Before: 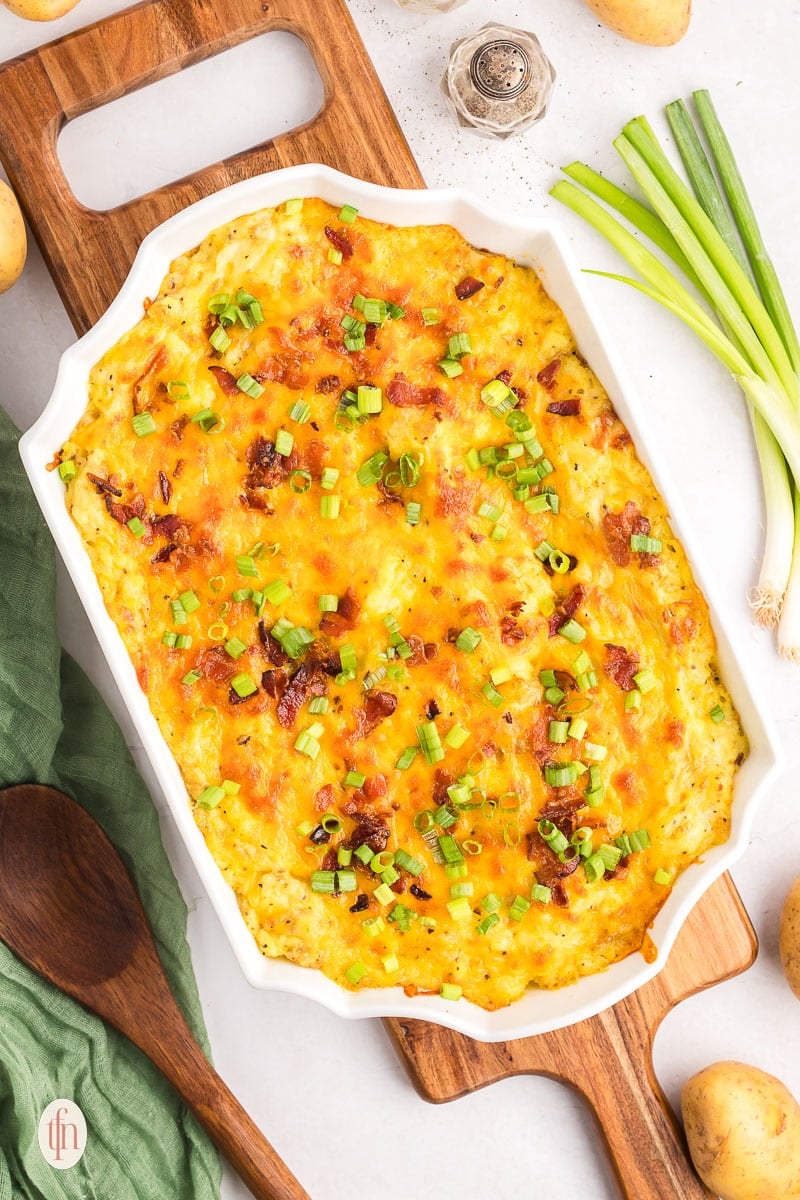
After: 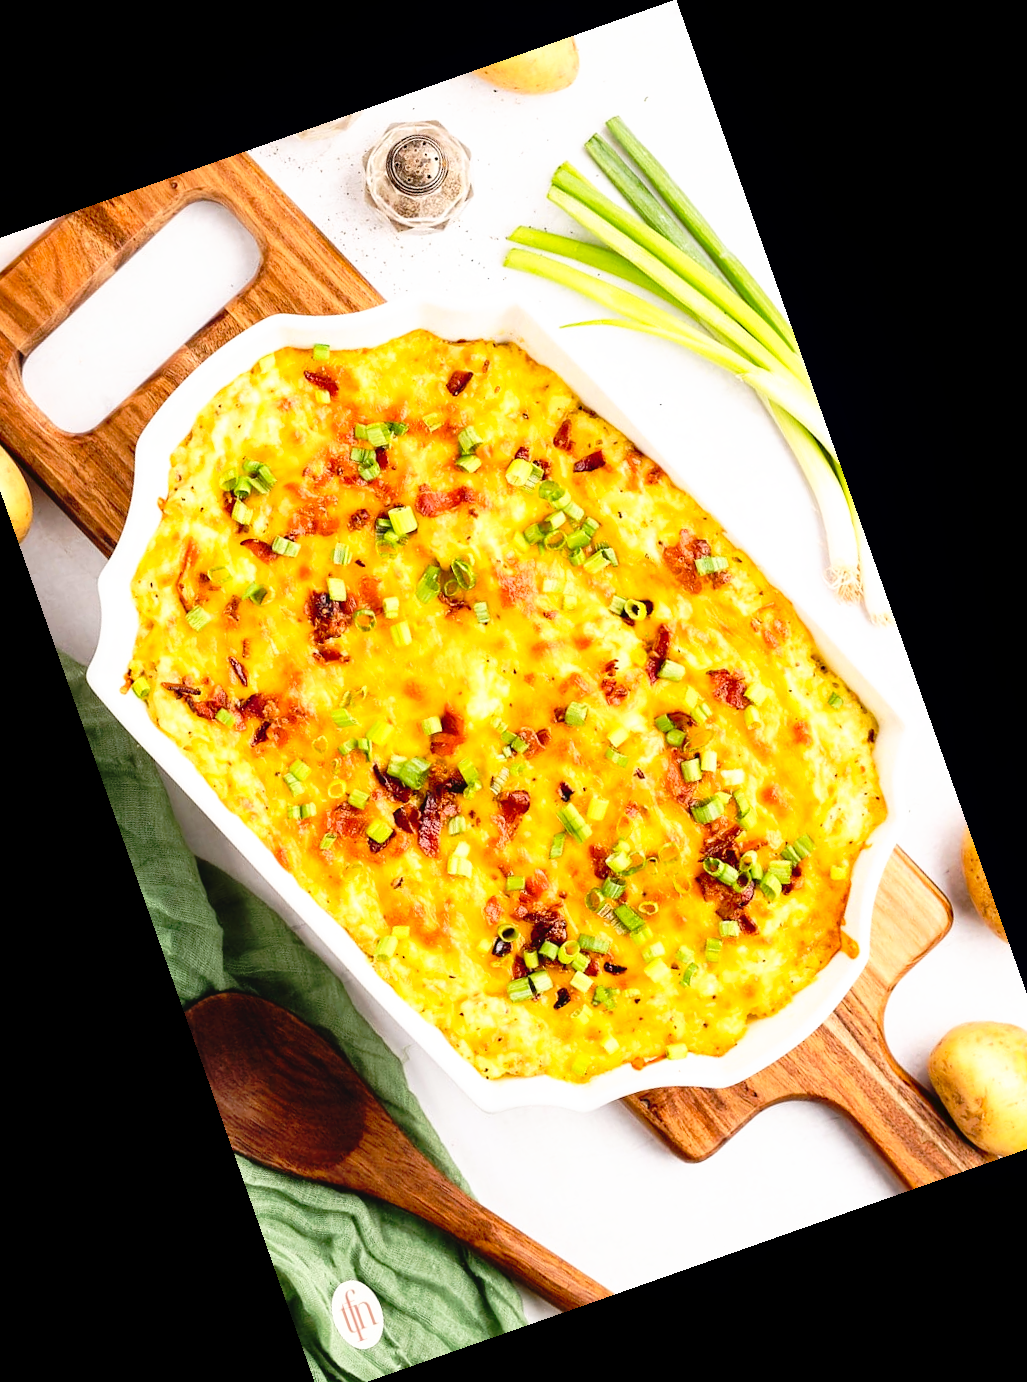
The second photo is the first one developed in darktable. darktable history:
crop and rotate: angle 19.43°, left 6.812%, right 4.125%, bottom 1.087%
contrast equalizer: octaves 7, y [[0.6 ×6], [0.55 ×6], [0 ×6], [0 ×6], [0 ×6]], mix 0.15
tone curve: curves: ch0 [(0, 0) (0.003, 0.033) (0.011, 0.033) (0.025, 0.036) (0.044, 0.039) (0.069, 0.04) (0.1, 0.043) (0.136, 0.052) (0.177, 0.085) (0.224, 0.14) (0.277, 0.225) (0.335, 0.333) (0.399, 0.419) (0.468, 0.51) (0.543, 0.603) (0.623, 0.713) (0.709, 0.808) (0.801, 0.901) (0.898, 0.98) (1, 1)], preserve colors none
